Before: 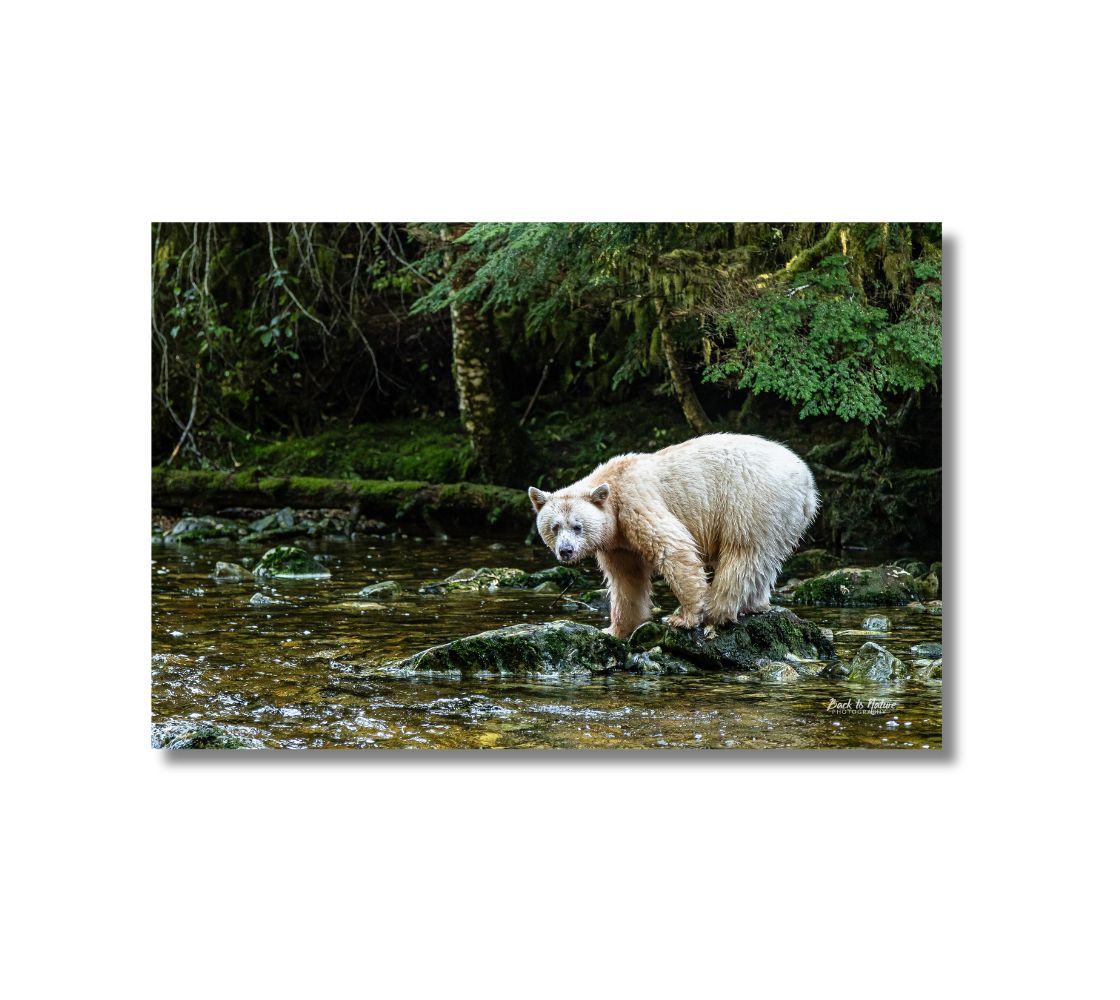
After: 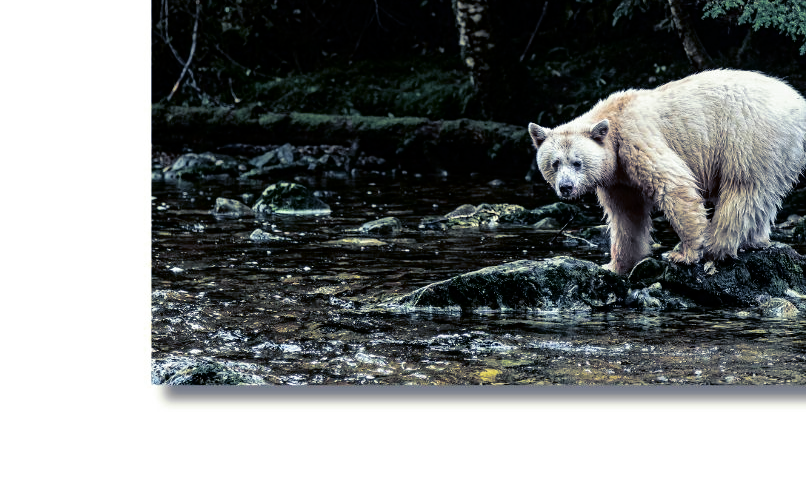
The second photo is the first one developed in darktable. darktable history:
crop: top 36.498%, right 27.964%, bottom 14.995%
fill light: exposure -2 EV, width 8.6
split-toning: shadows › hue 230.4°
